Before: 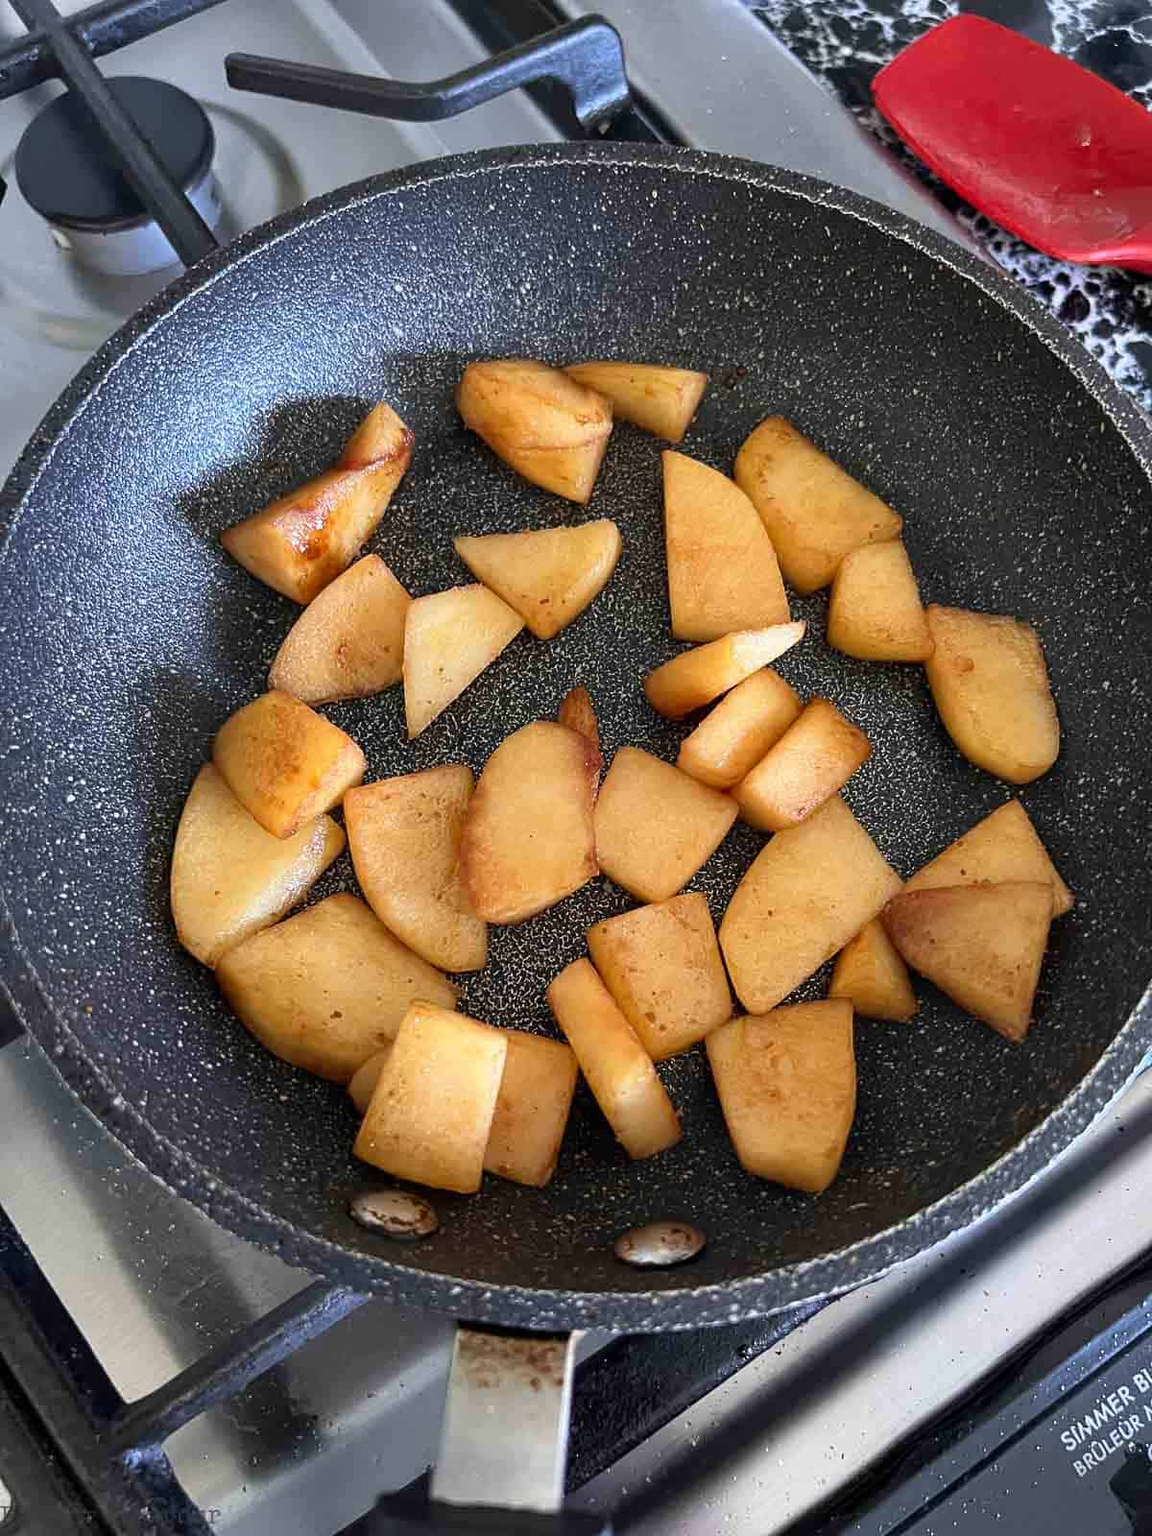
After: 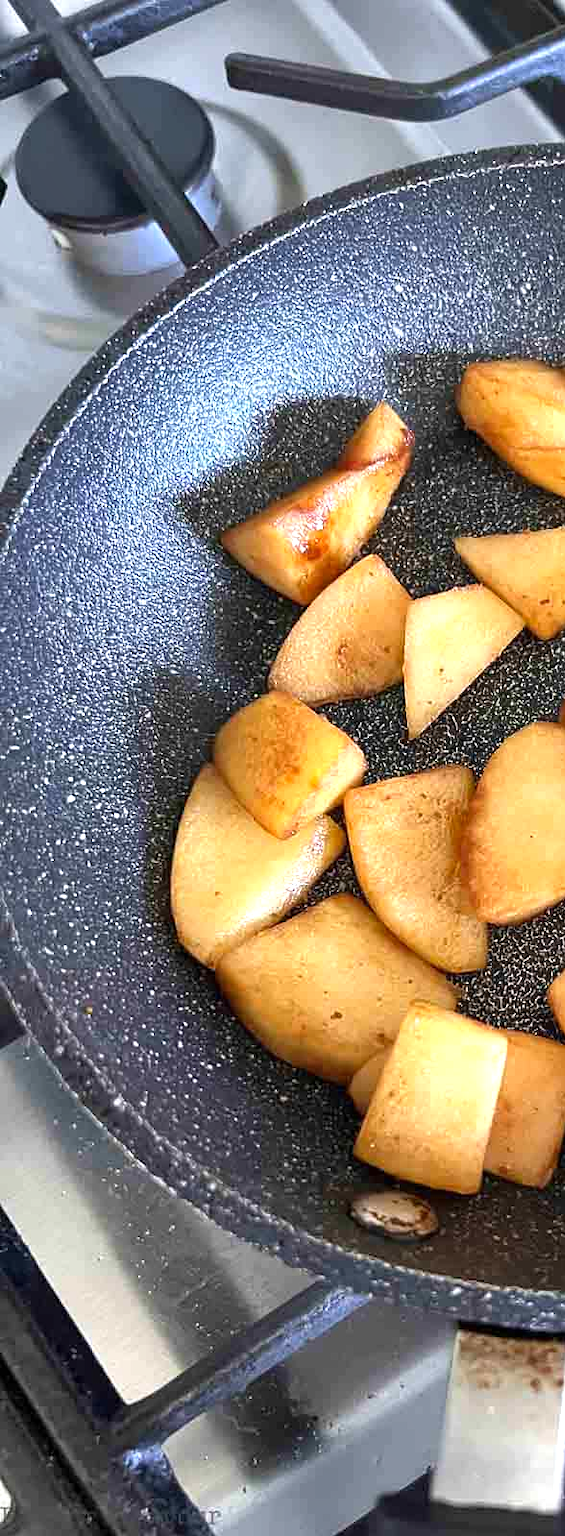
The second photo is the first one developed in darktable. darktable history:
exposure: exposure 0.661 EV, compensate highlight preservation false
crop and rotate: left 0%, top 0%, right 50.845%
shadows and highlights: radius 118.69, shadows 42.21, highlights -61.56, soften with gaussian
